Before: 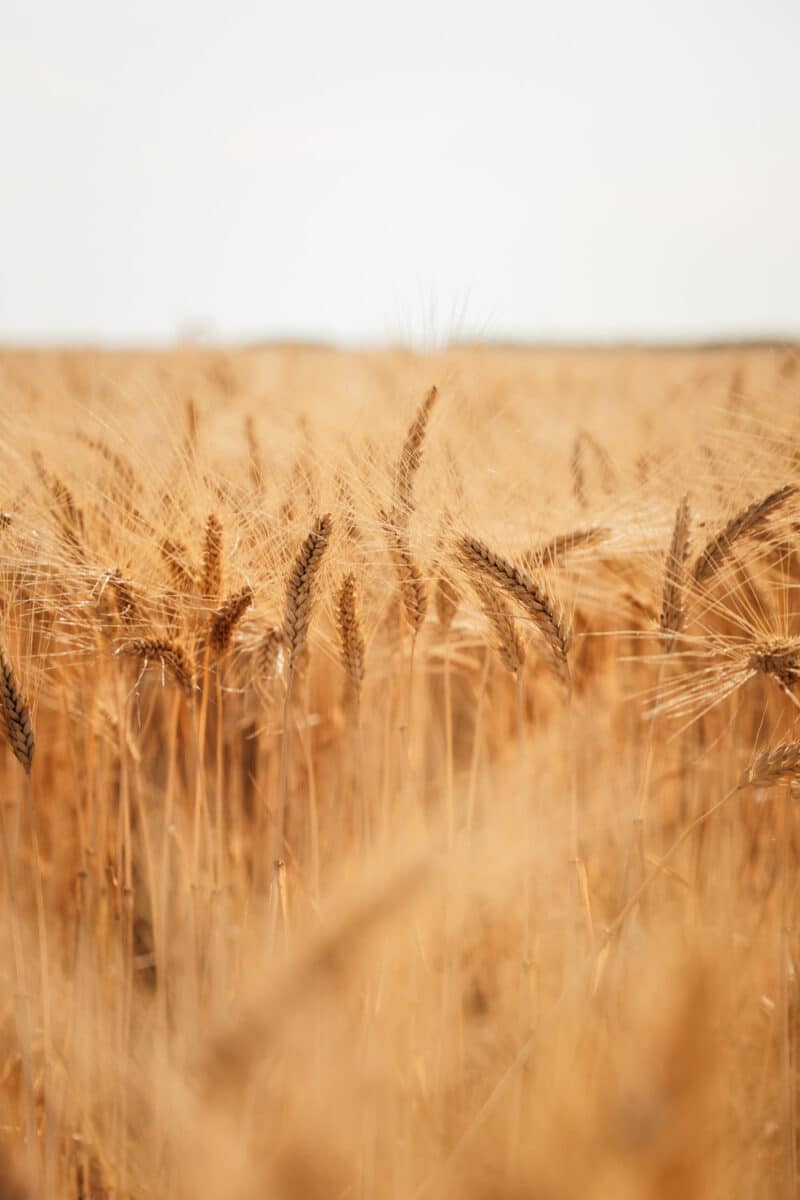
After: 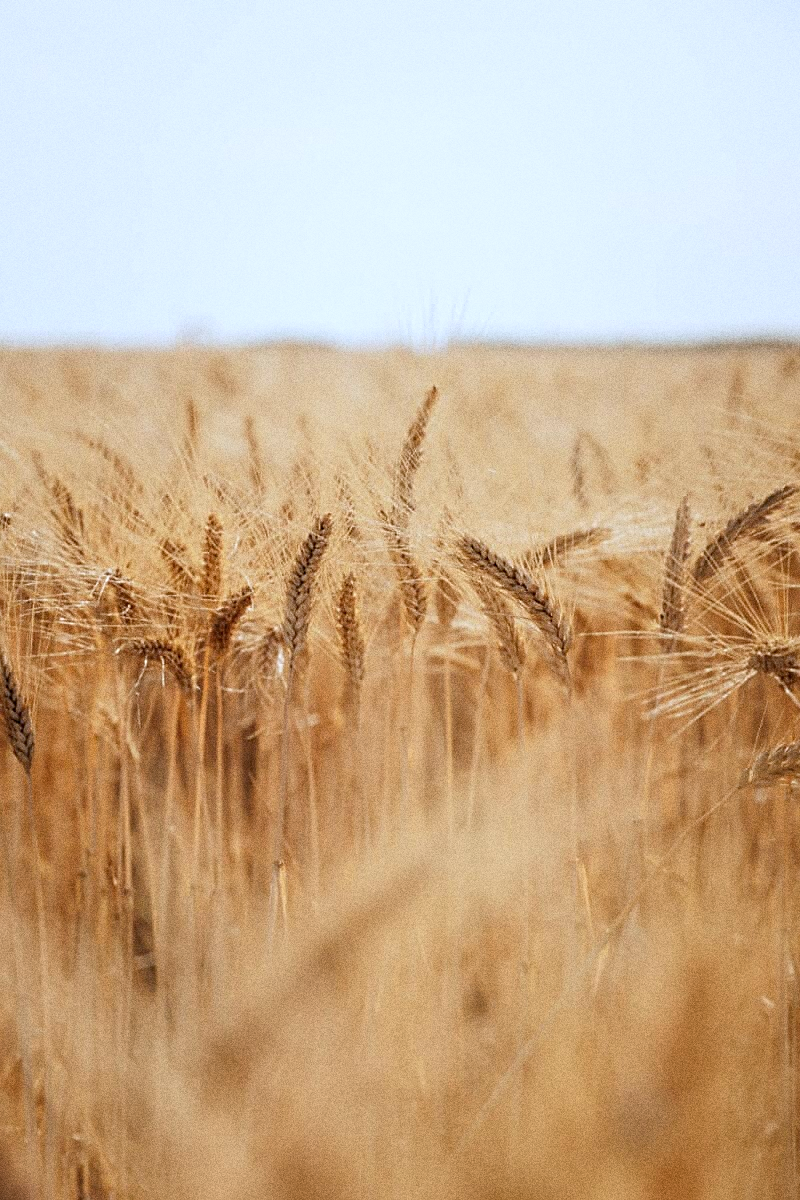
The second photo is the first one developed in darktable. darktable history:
sharpen: on, module defaults
white balance: red 0.926, green 1.003, blue 1.133
grain: coarseness 0.09 ISO, strength 40%
